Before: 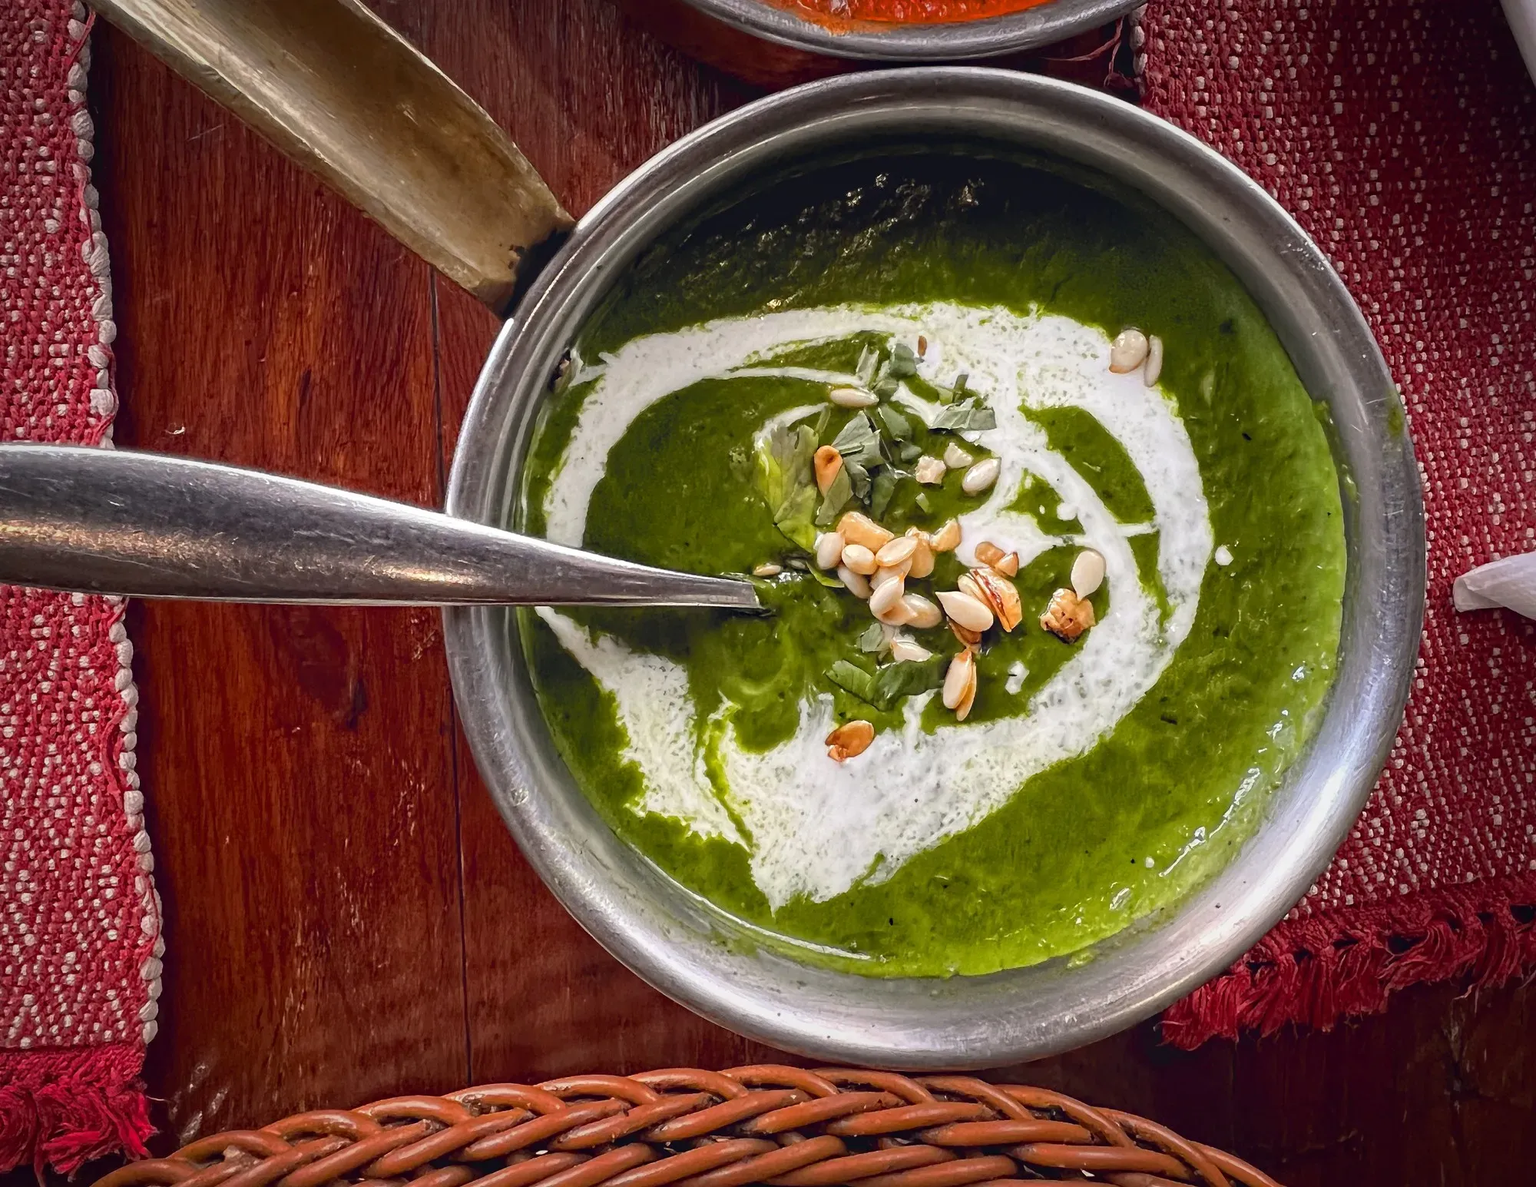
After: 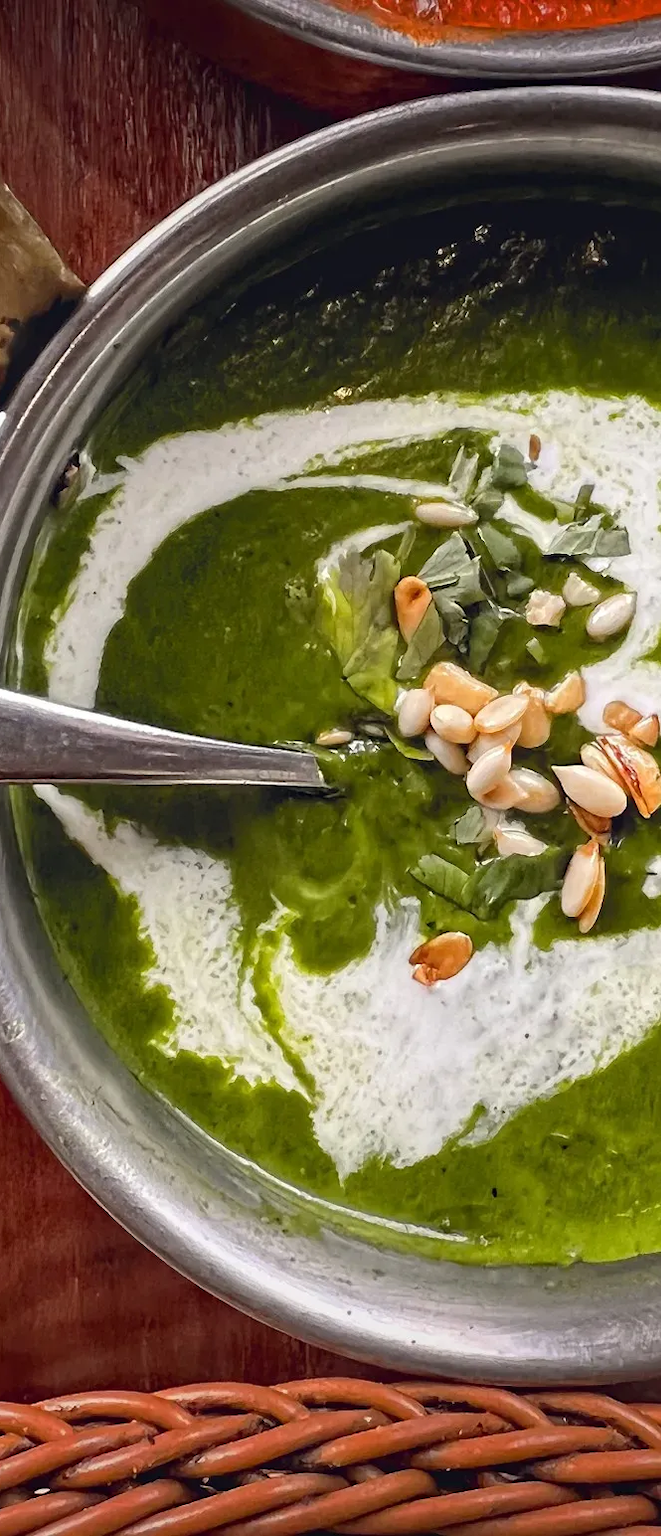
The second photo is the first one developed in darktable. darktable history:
crop: left 33.199%, right 33.532%
